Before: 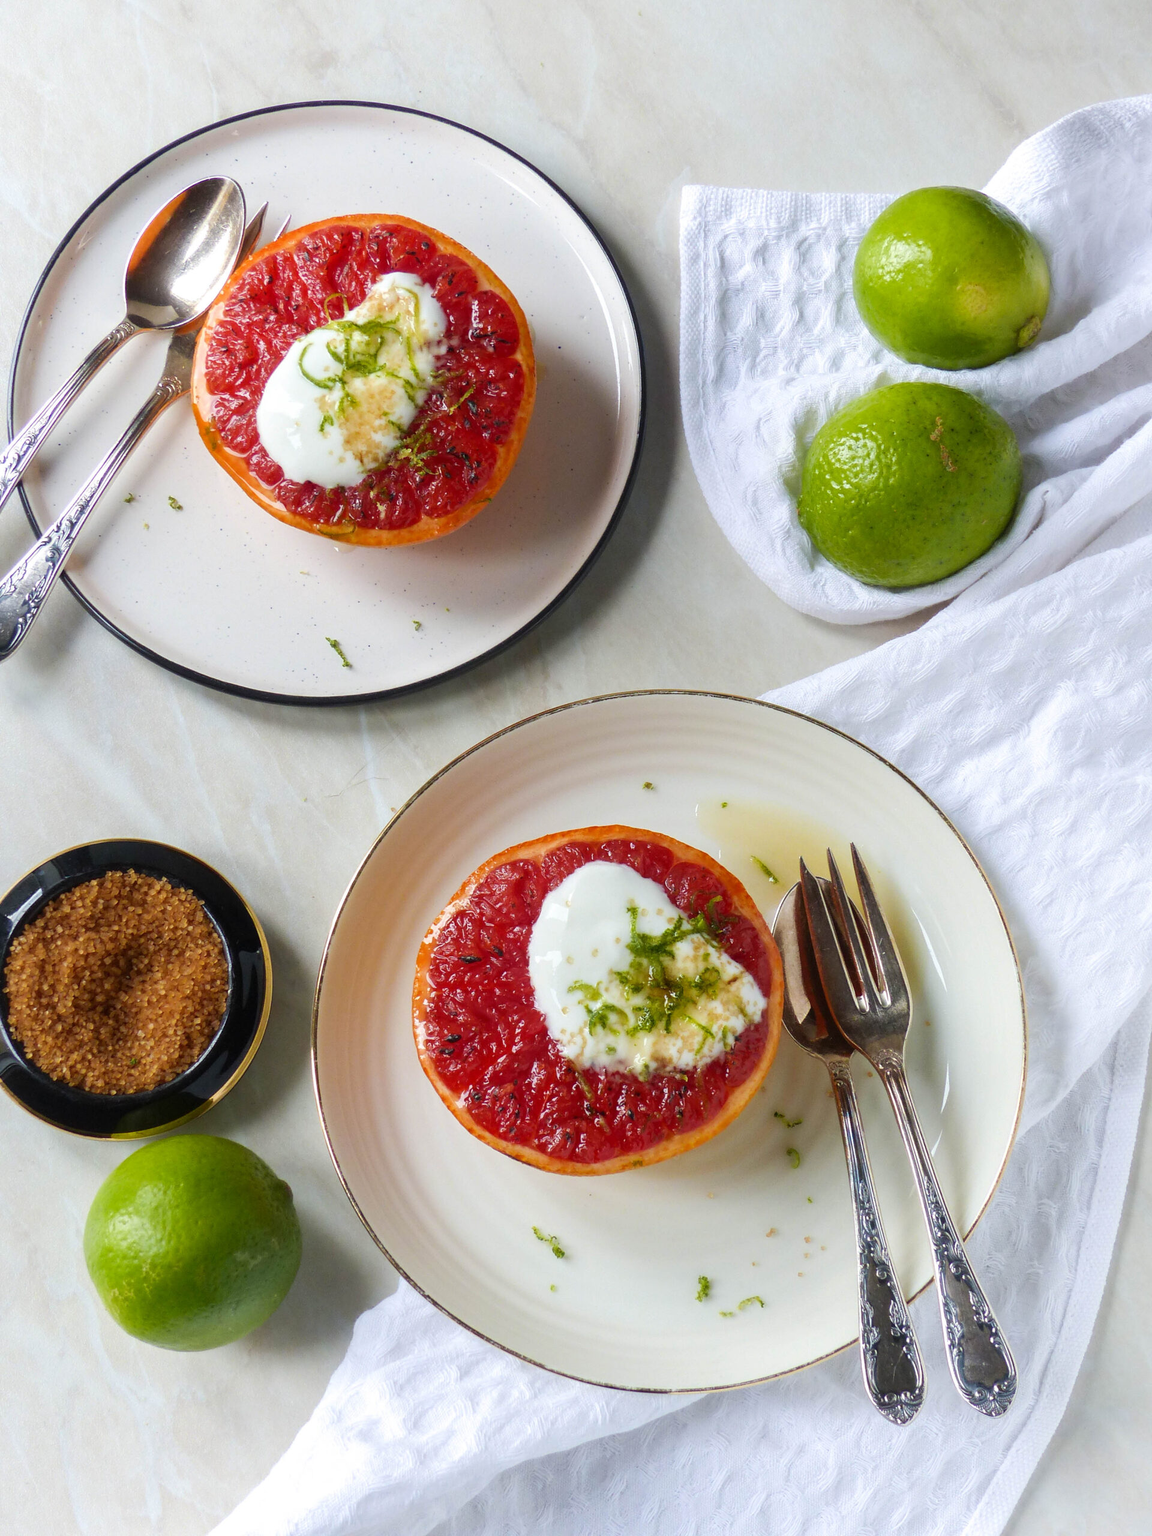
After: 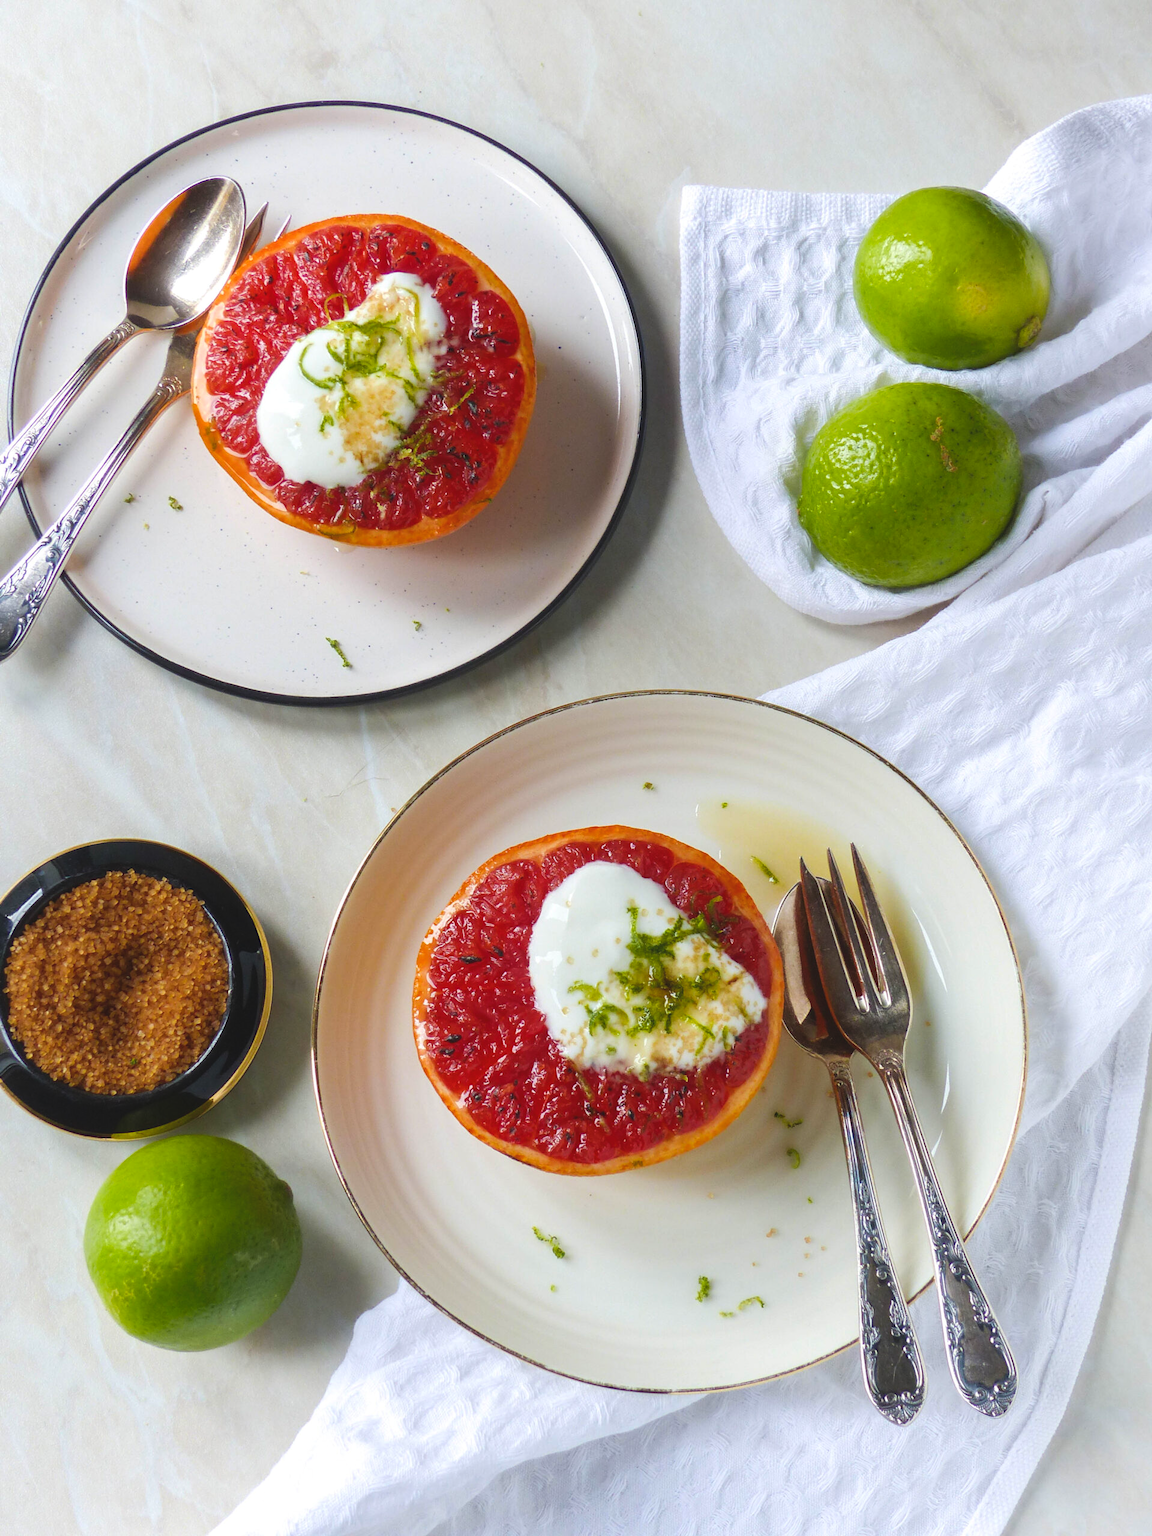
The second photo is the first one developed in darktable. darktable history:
color balance rgb: global offset › luminance 0.738%, linear chroma grading › global chroma 8.669%, perceptual saturation grading › global saturation -0.089%, global vibrance 12.532%
